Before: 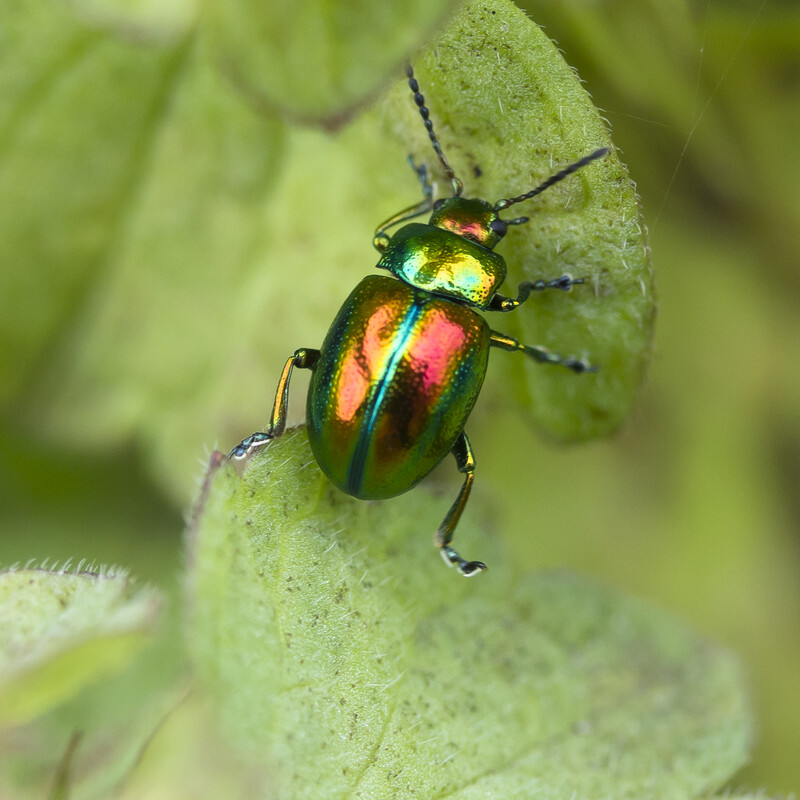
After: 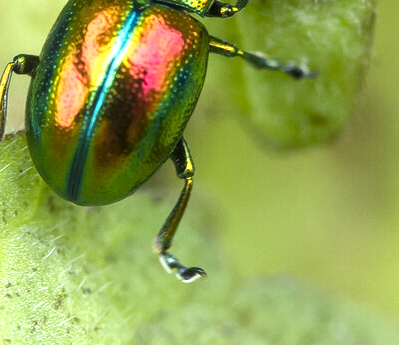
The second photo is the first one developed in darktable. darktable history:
tone equalizer: -8 EV 0.062 EV, edges refinement/feathering 500, mask exposure compensation -1.57 EV, preserve details no
exposure: exposure 0.63 EV, compensate highlight preservation false
local contrast: on, module defaults
crop: left 35.127%, top 36.782%, right 14.942%, bottom 20.064%
